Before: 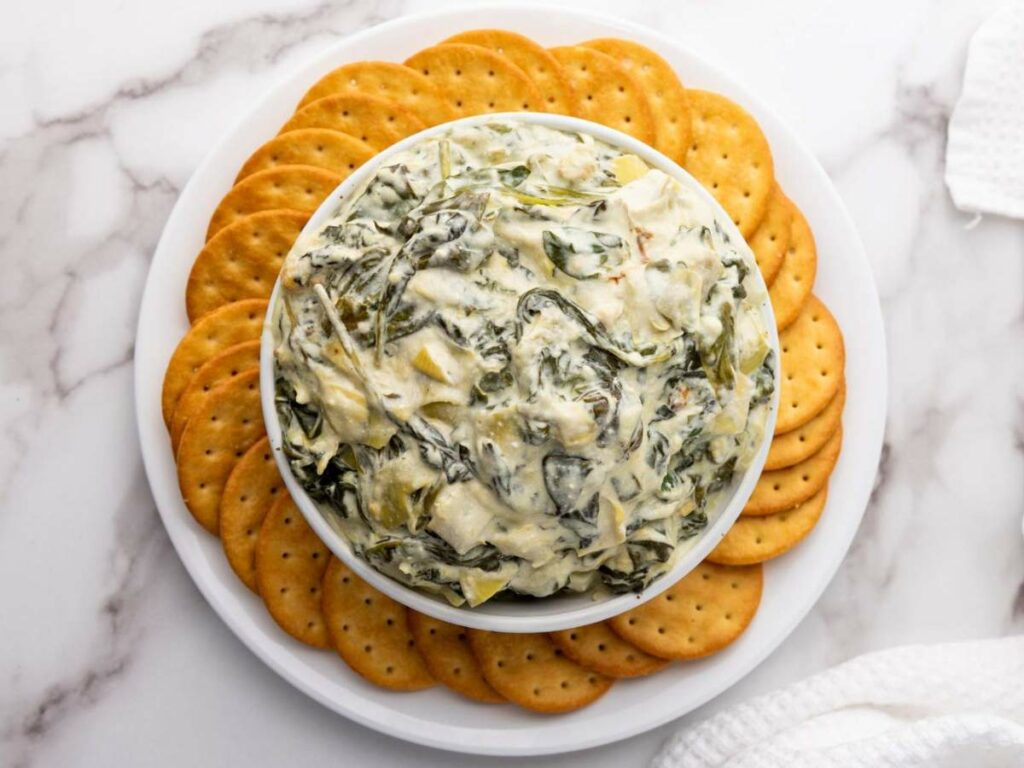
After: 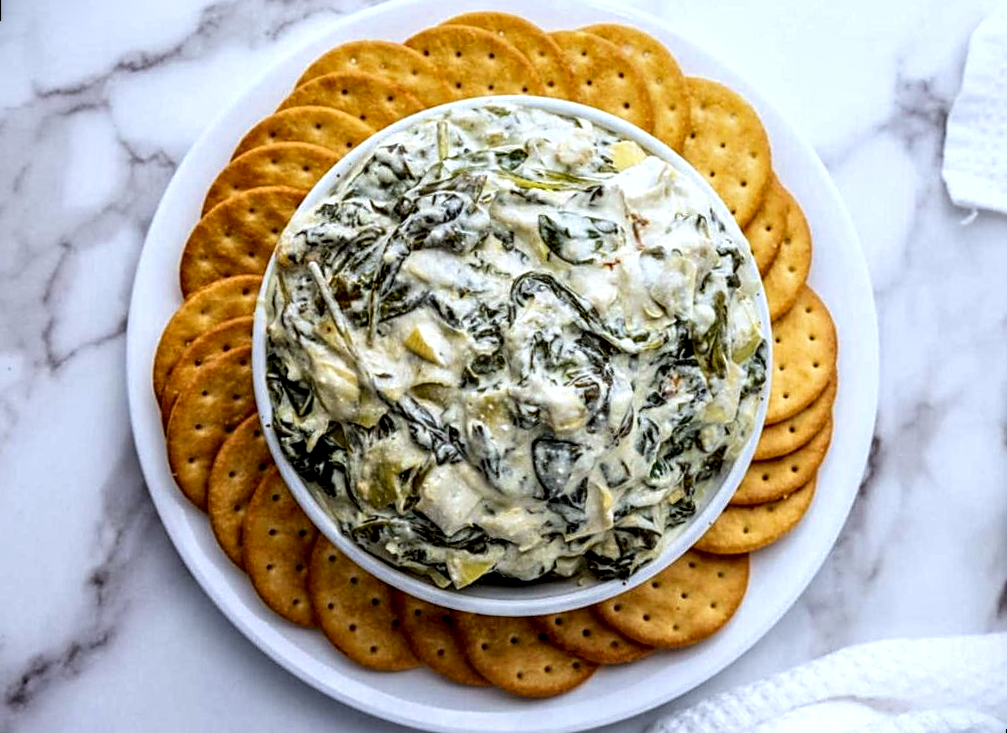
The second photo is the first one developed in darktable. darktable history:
local contrast: highlights 19%, detail 186%
rotate and perspective: rotation 1.57°, crop left 0.018, crop right 0.982, crop top 0.039, crop bottom 0.961
white balance: emerald 1
sharpen: on, module defaults
color calibration: output R [0.994, 0.059, -0.119, 0], output G [-0.036, 1.09, -0.119, 0], output B [0.078, -0.108, 0.961, 0], illuminant custom, x 0.371, y 0.382, temperature 4281.14 K
